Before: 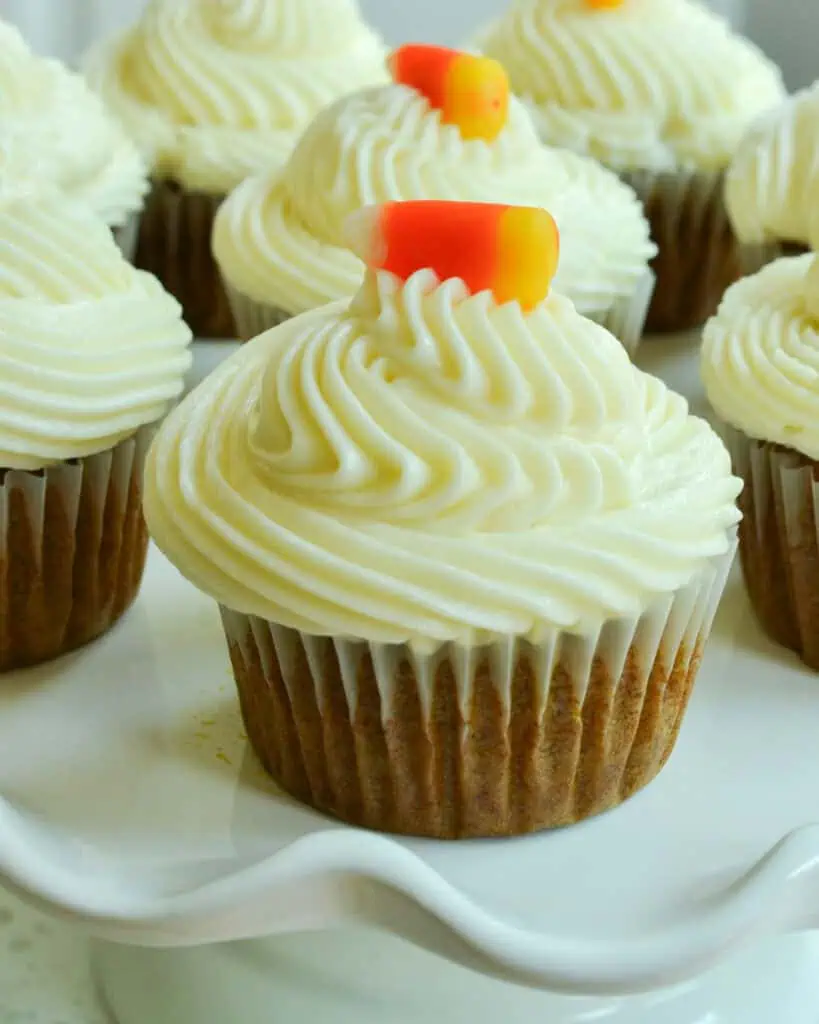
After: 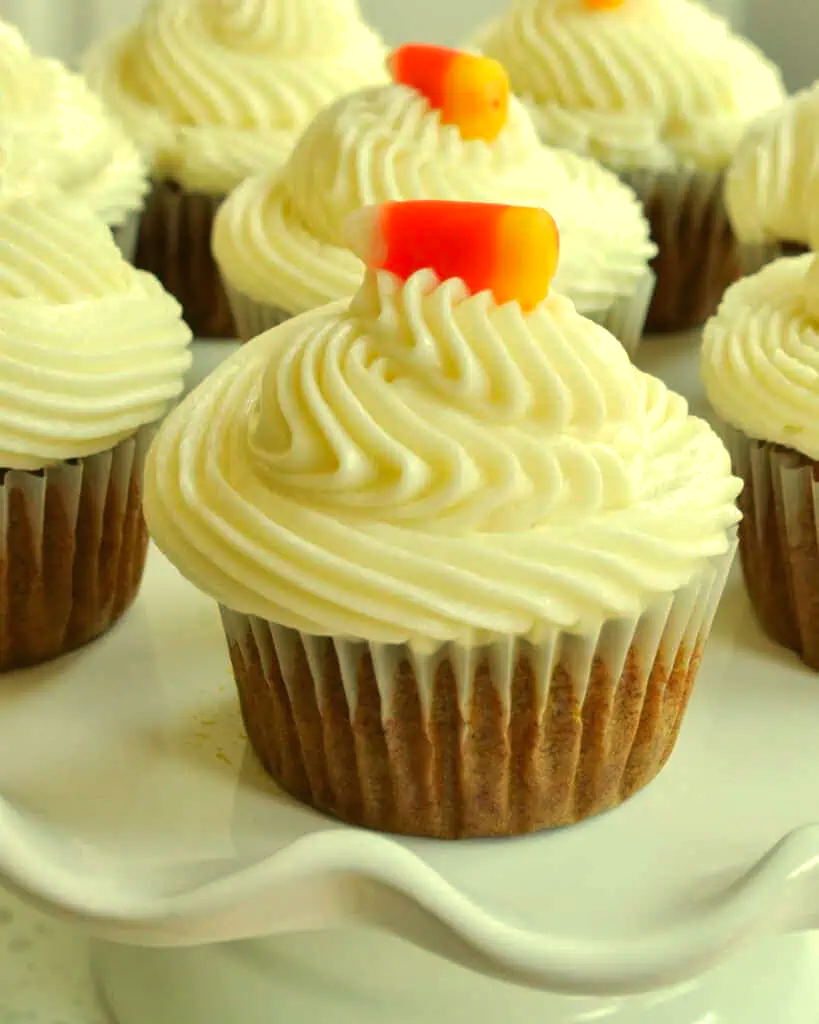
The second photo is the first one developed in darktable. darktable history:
white balance: red 1.08, blue 0.791
exposure: exposure 0.191 EV, compensate highlight preservation false
shadows and highlights: shadows 10, white point adjustment 1, highlights -40
